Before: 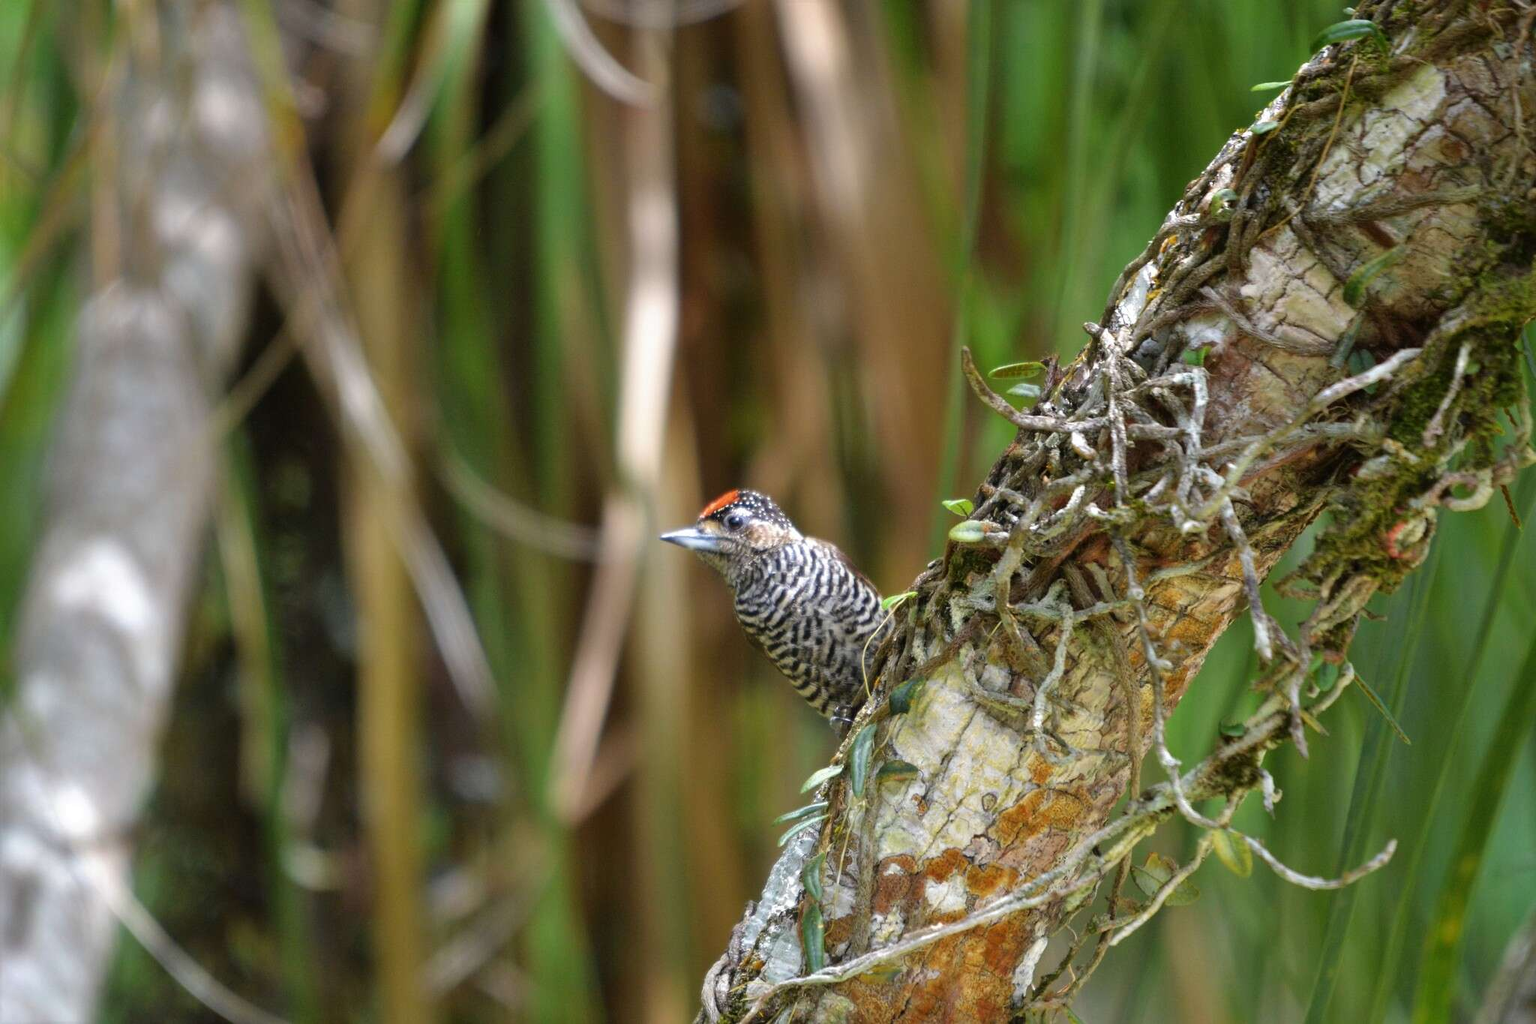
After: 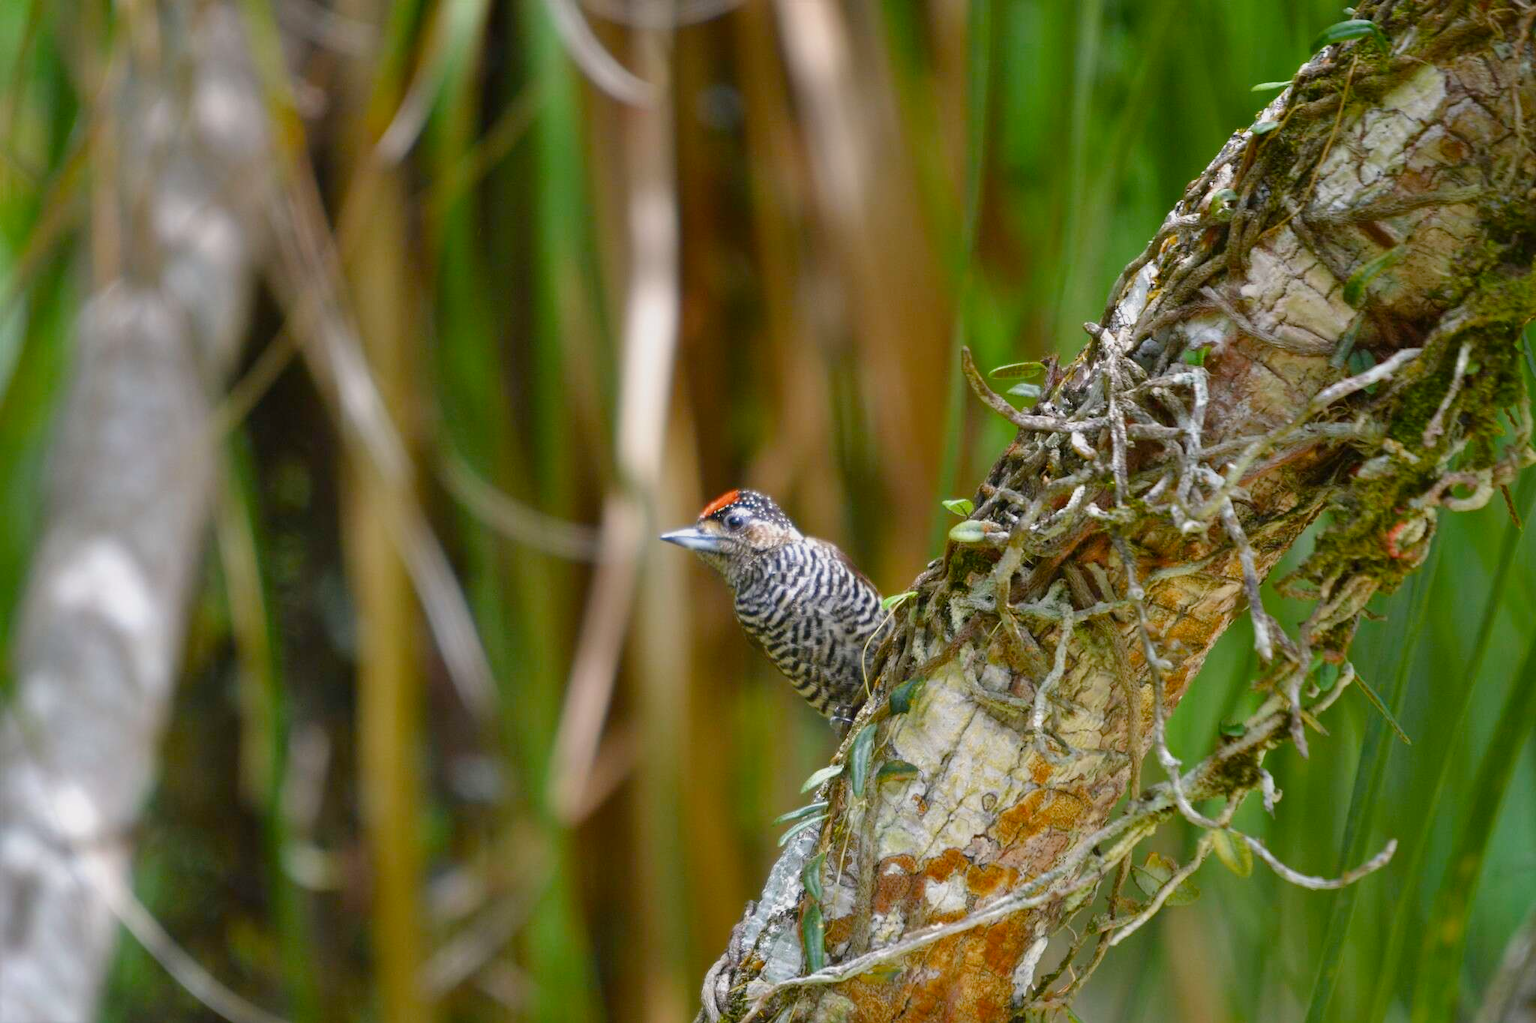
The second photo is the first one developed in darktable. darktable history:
color balance rgb: shadows lift › chroma 1%, shadows lift › hue 113°, highlights gain › chroma 0.2%, highlights gain › hue 333°, perceptual saturation grading › global saturation 20%, perceptual saturation grading › highlights -25%, perceptual saturation grading › shadows 25%, contrast -10%
exposure: compensate exposure bias true, compensate highlight preservation false
